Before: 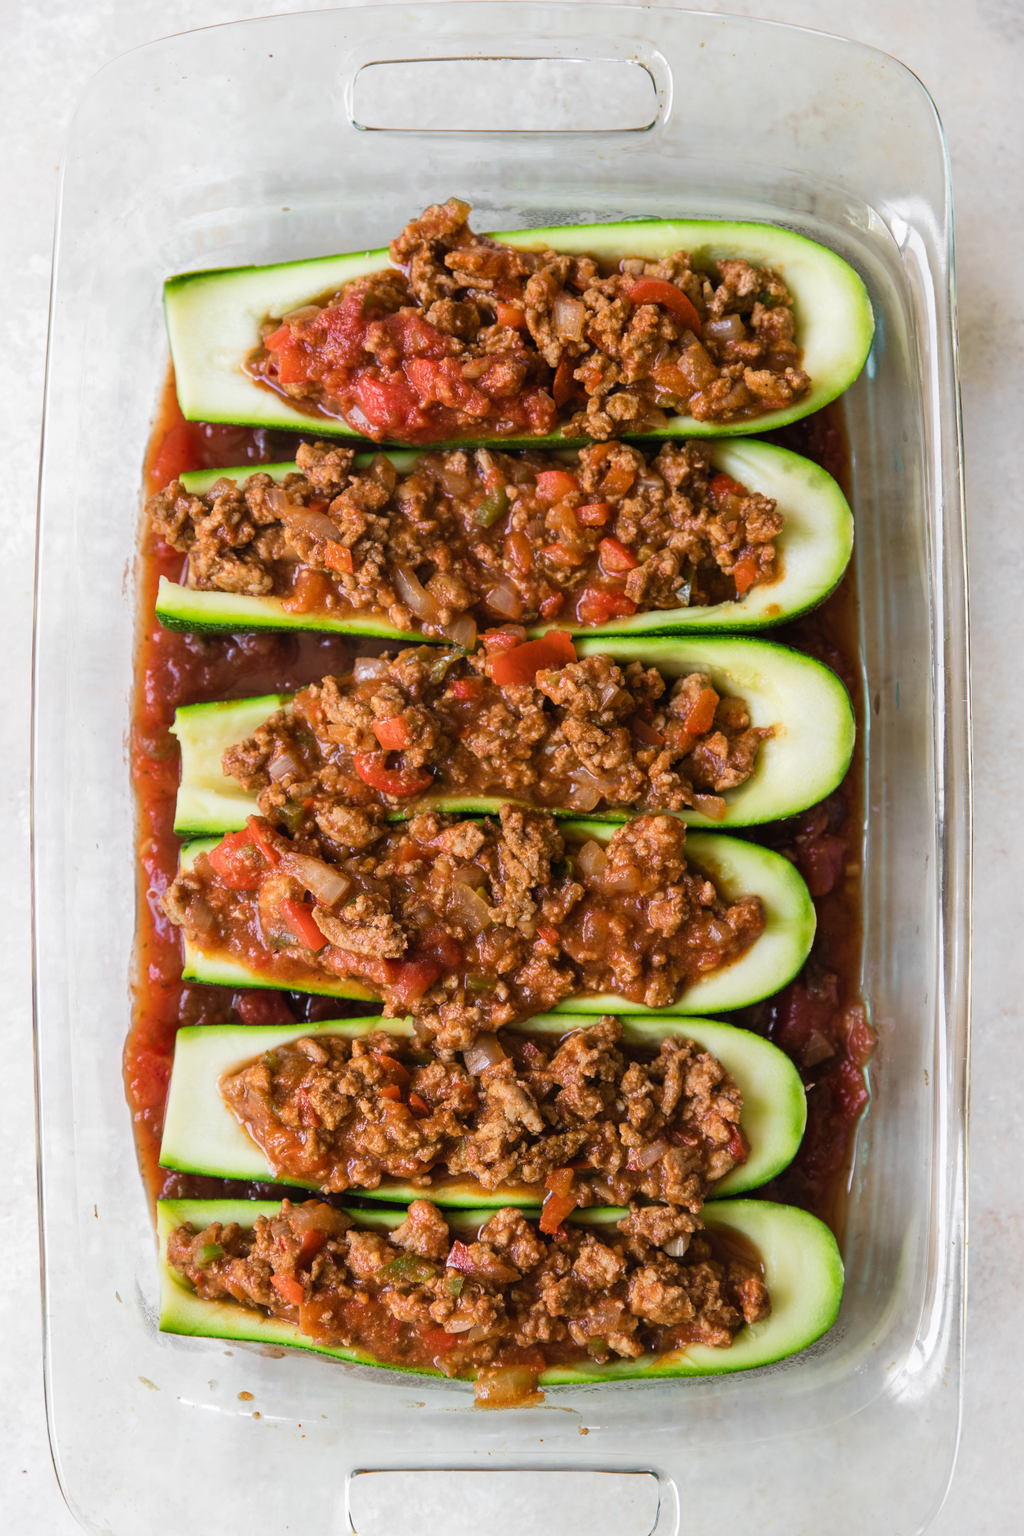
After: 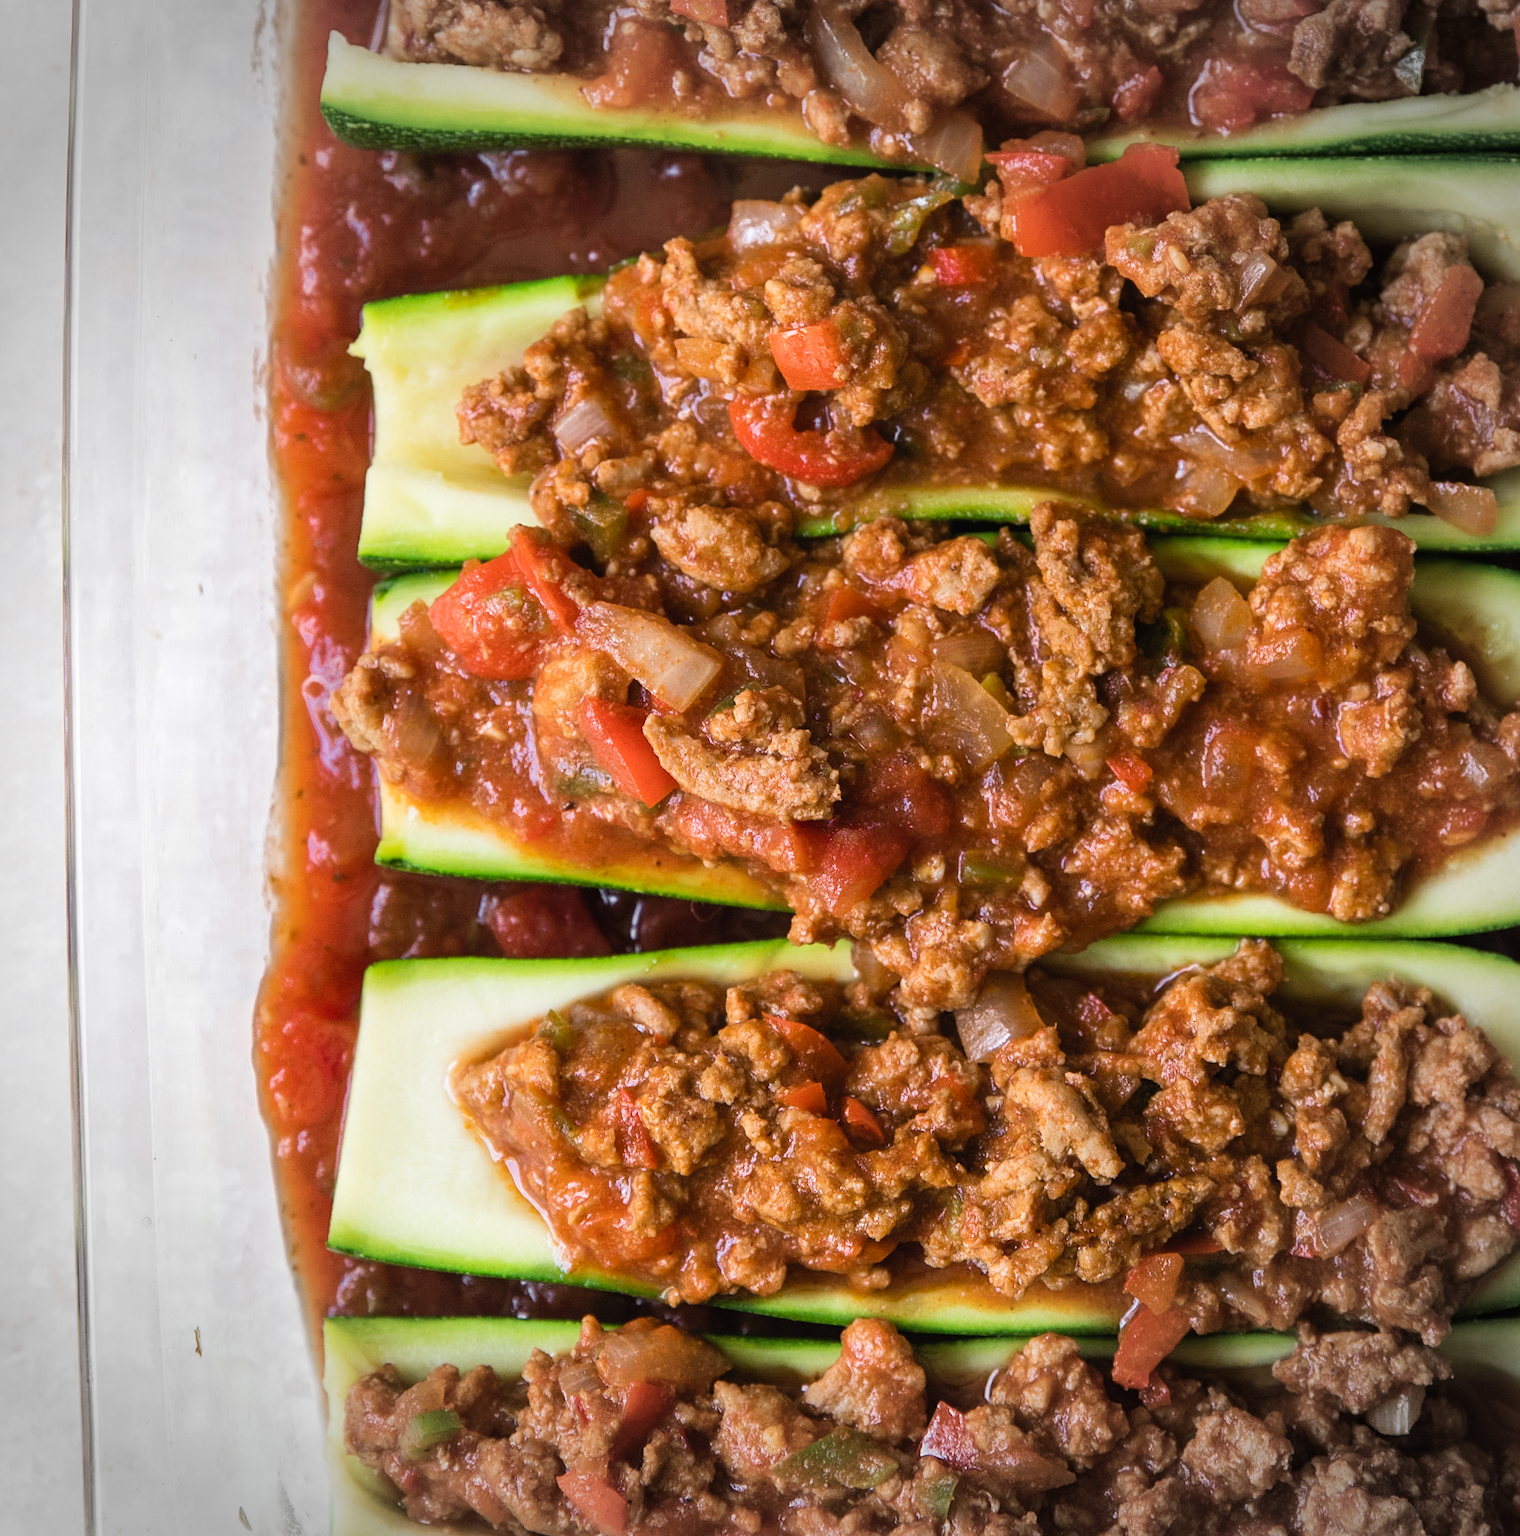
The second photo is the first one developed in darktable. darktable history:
vignetting: width/height ratio 1.094
crop: top 36.498%, right 27.964%, bottom 14.995%
sharpen: amount 0.2
exposure: exposure 0.127 EV, compensate highlight preservation false
